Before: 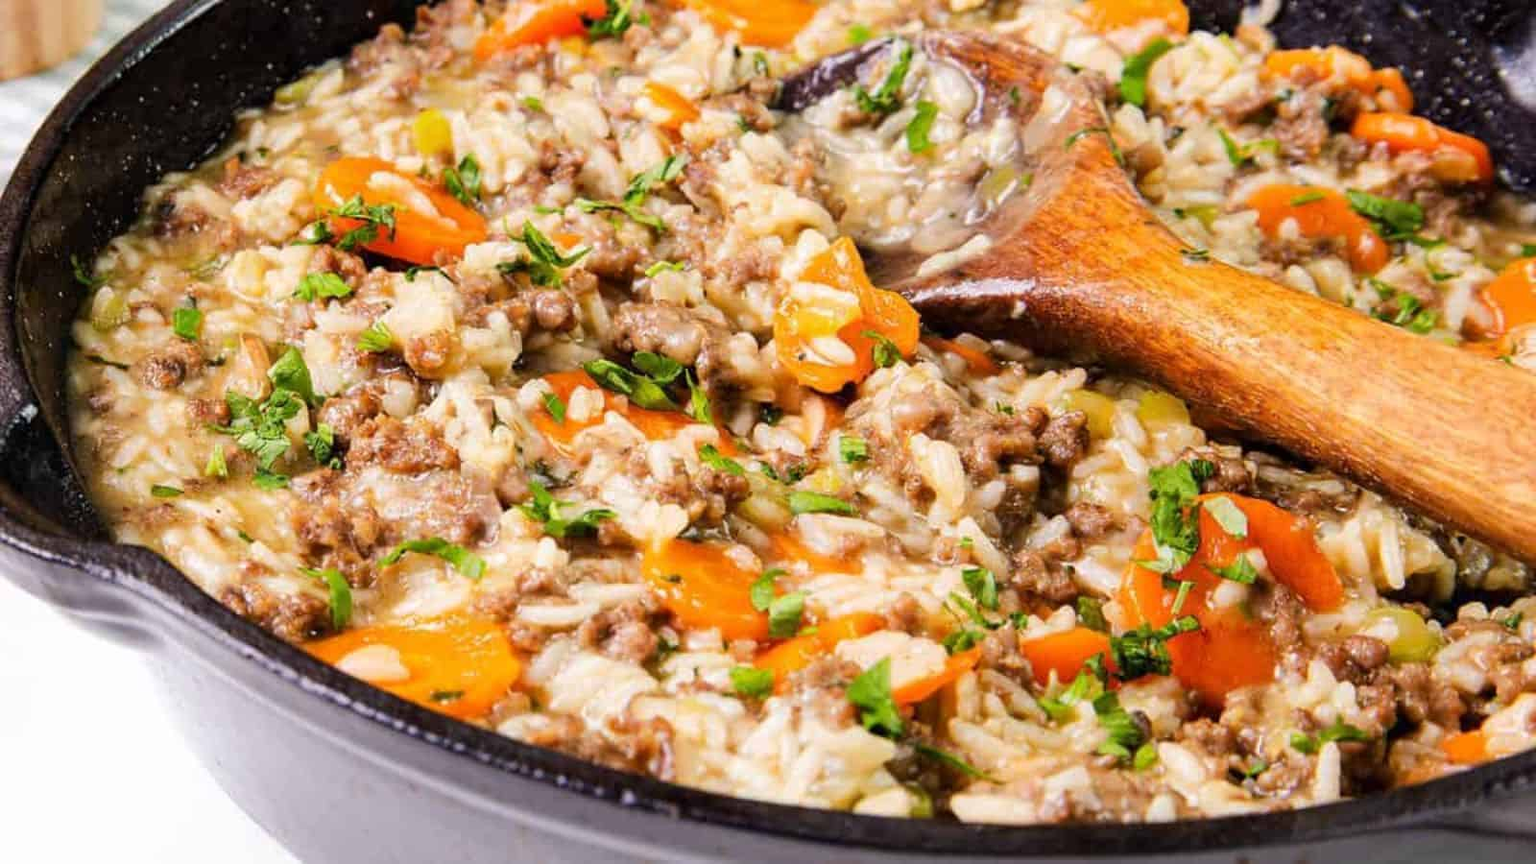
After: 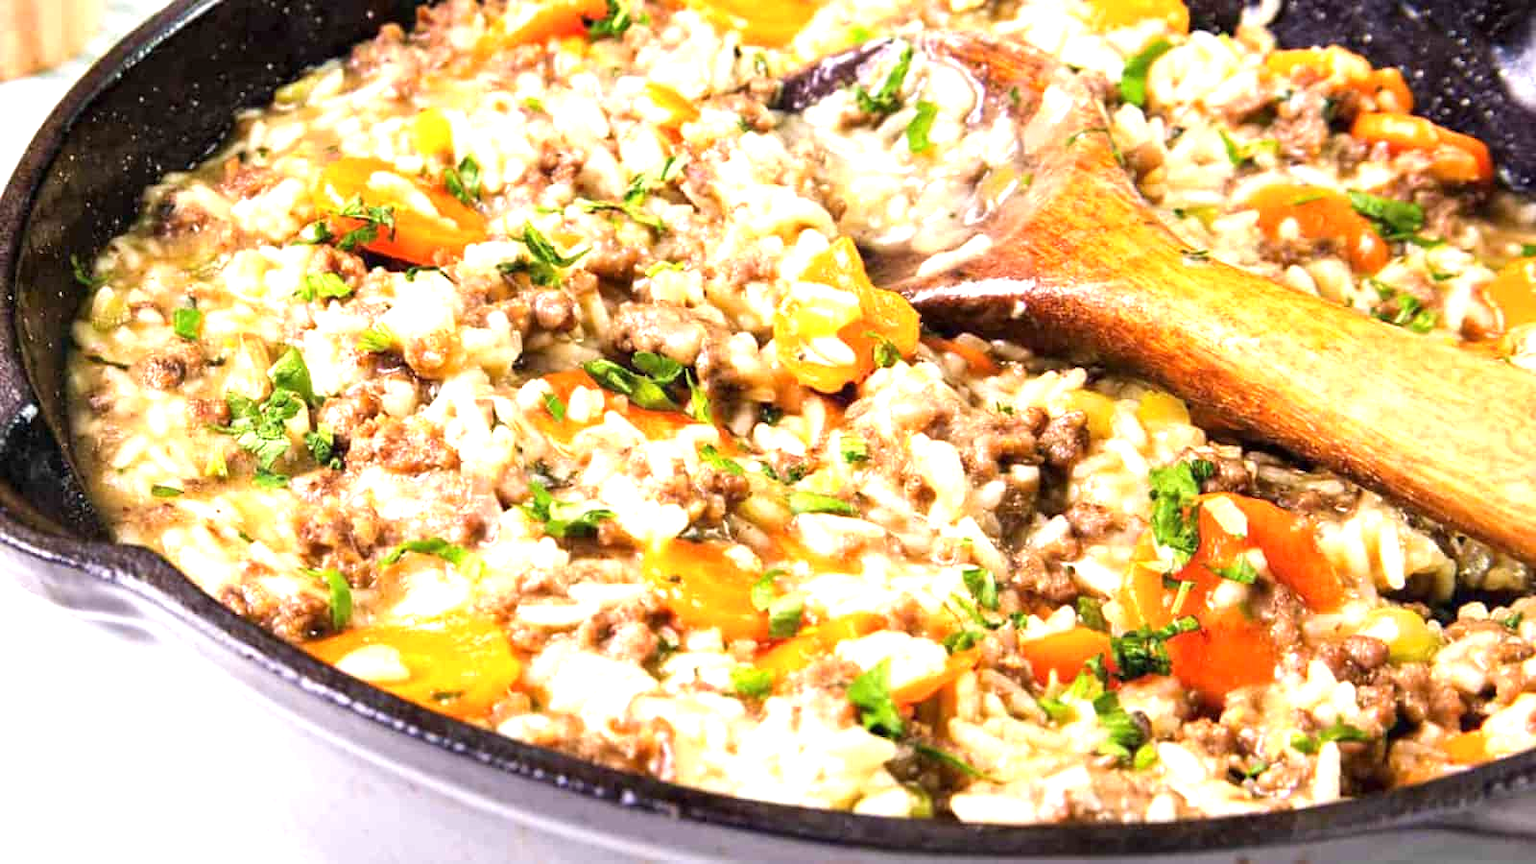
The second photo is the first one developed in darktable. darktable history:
velvia: strength 15%
exposure: exposure 1 EV, compensate highlight preservation false
